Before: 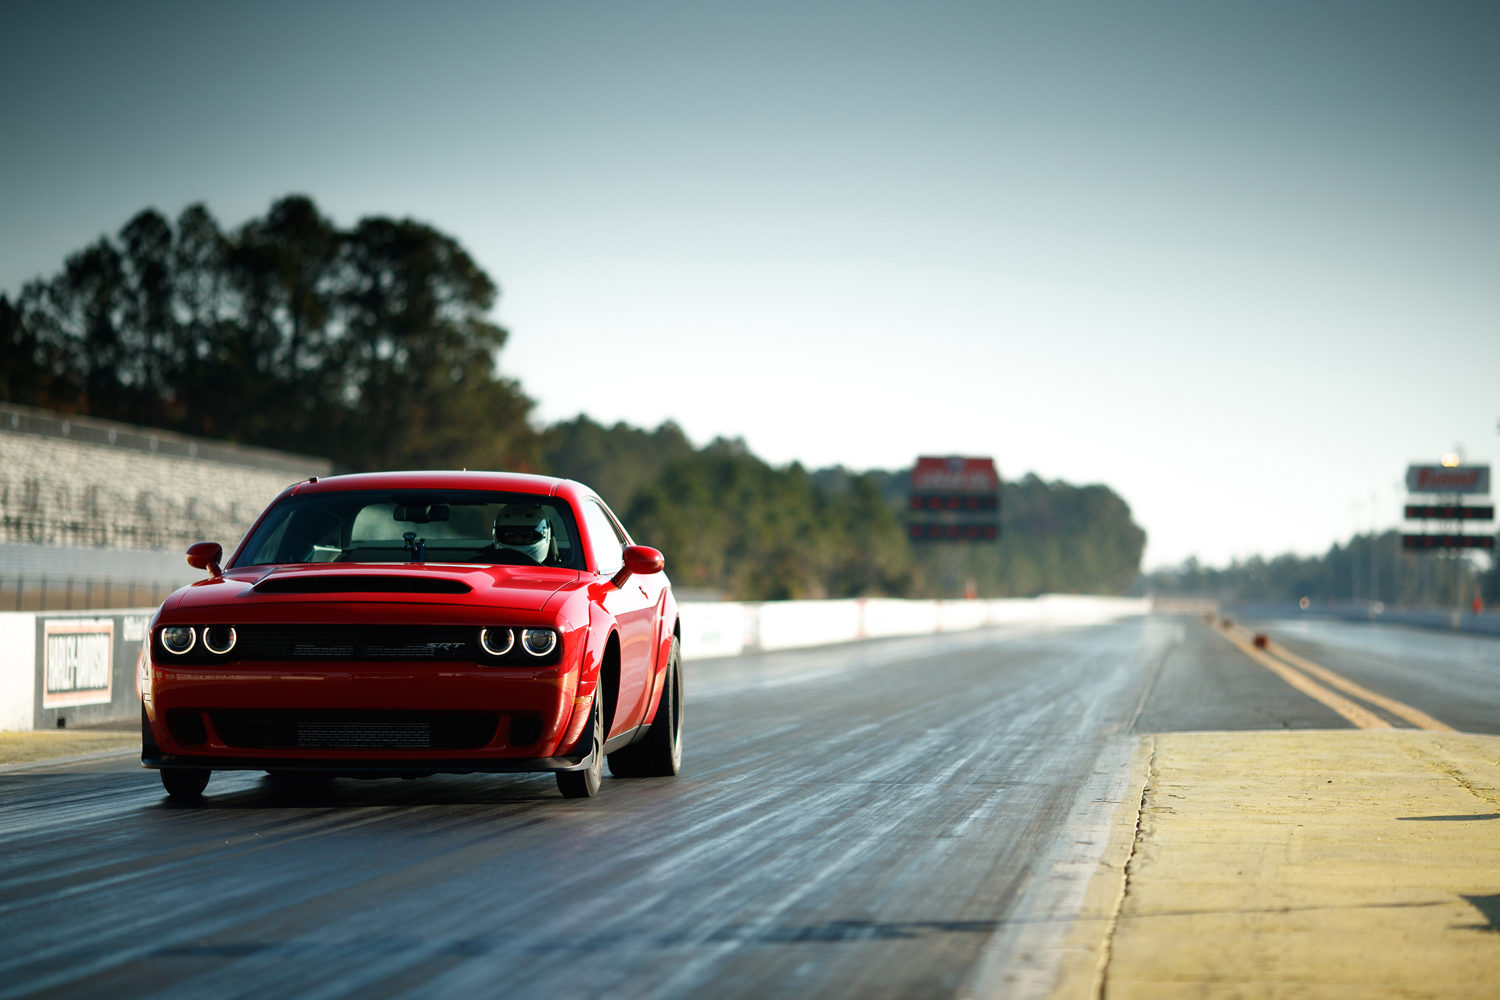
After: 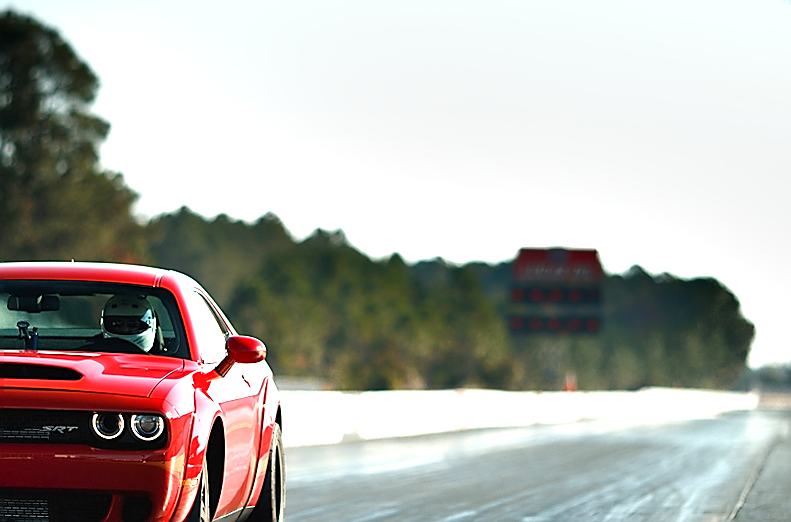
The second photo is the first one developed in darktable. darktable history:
sharpen: radius 1.4, amount 1.25, threshold 0.7
exposure: black level correction 0, exposure 0.7 EV, compensate exposure bias true, compensate highlight preservation false
rotate and perspective: rotation 0.062°, lens shift (vertical) 0.115, lens shift (horizontal) -0.133, crop left 0.047, crop right 0.94, crop top 0.061, crop bottom 0.94
crop and rotate: left 22.13%, top 22.054%, right 22.026%, bottom 22.102%
shadows and highlights: soften with gaussian
